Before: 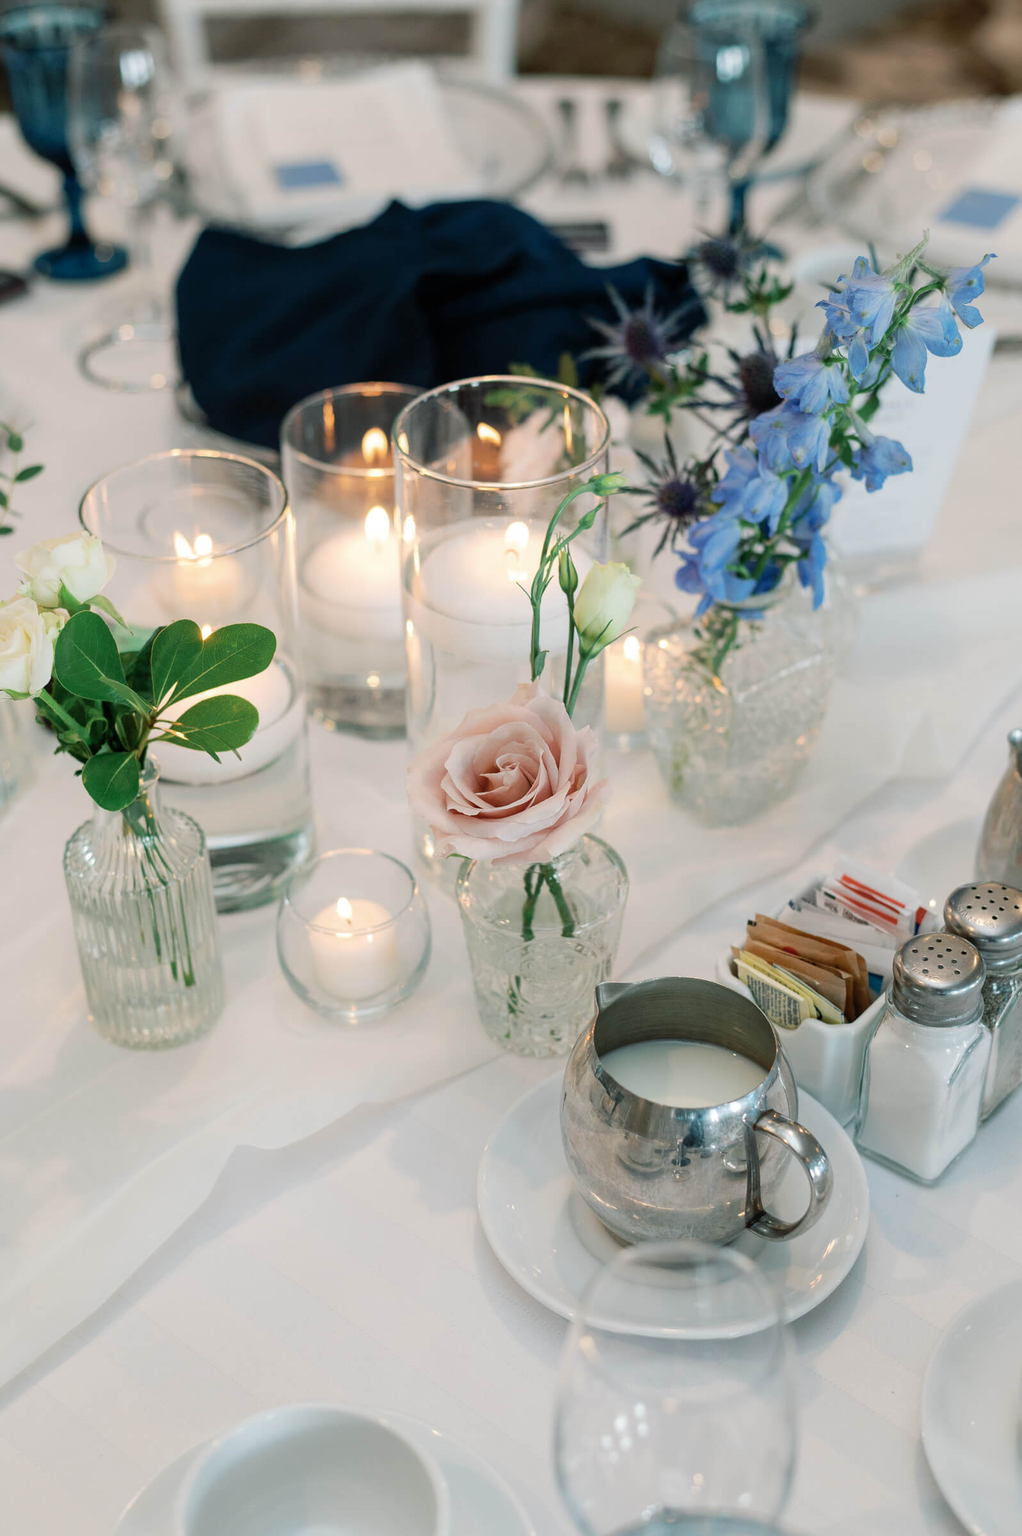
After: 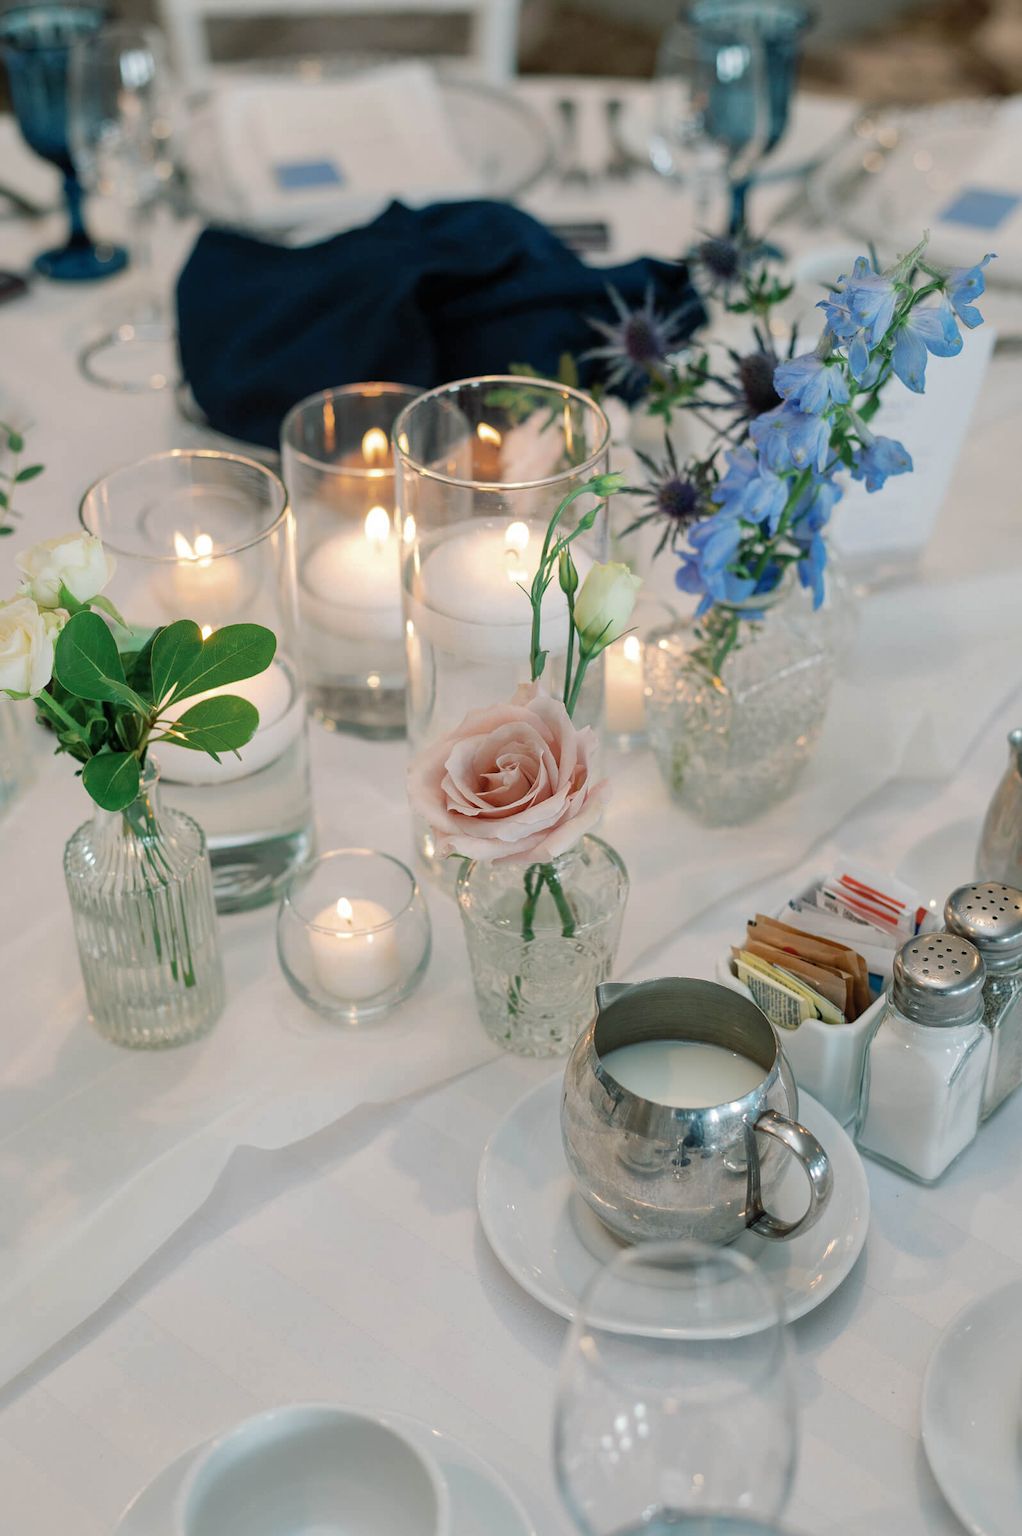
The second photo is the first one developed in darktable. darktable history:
shadows and highlights: shadows 30
